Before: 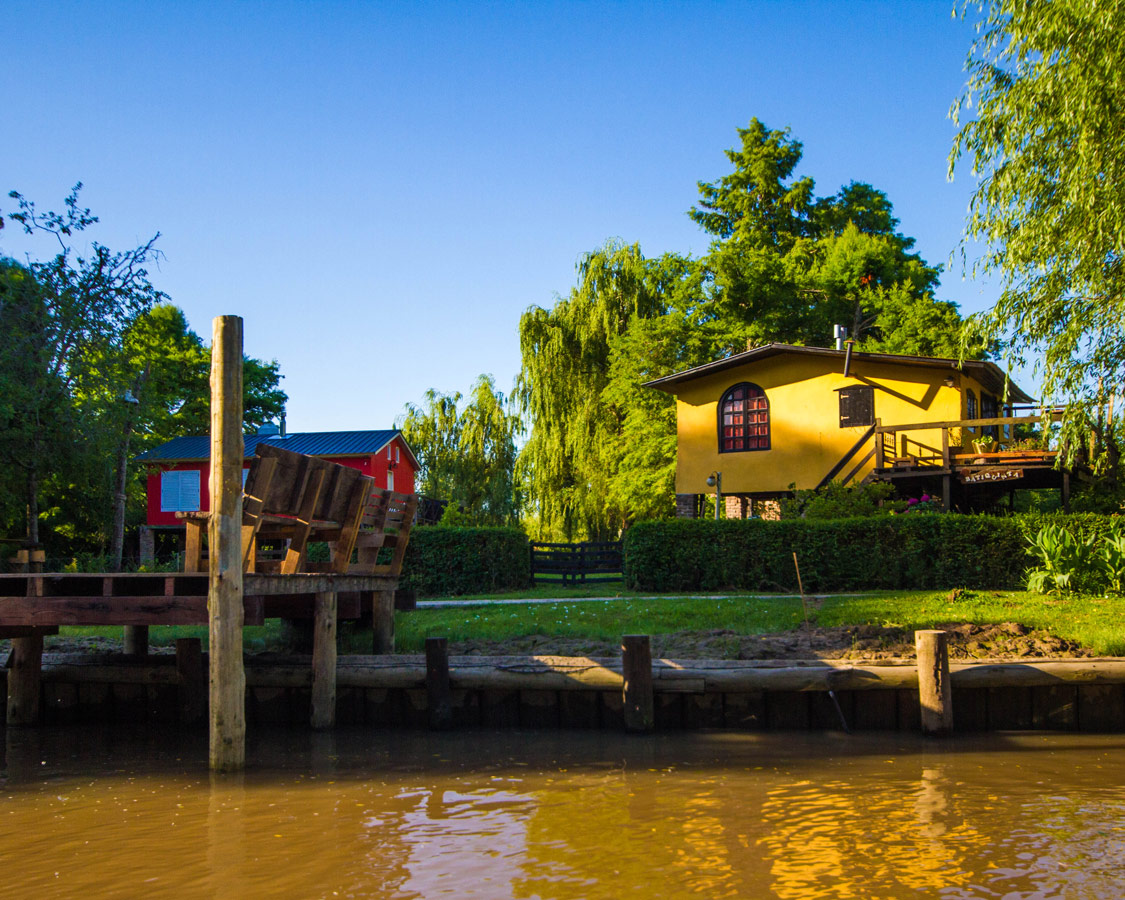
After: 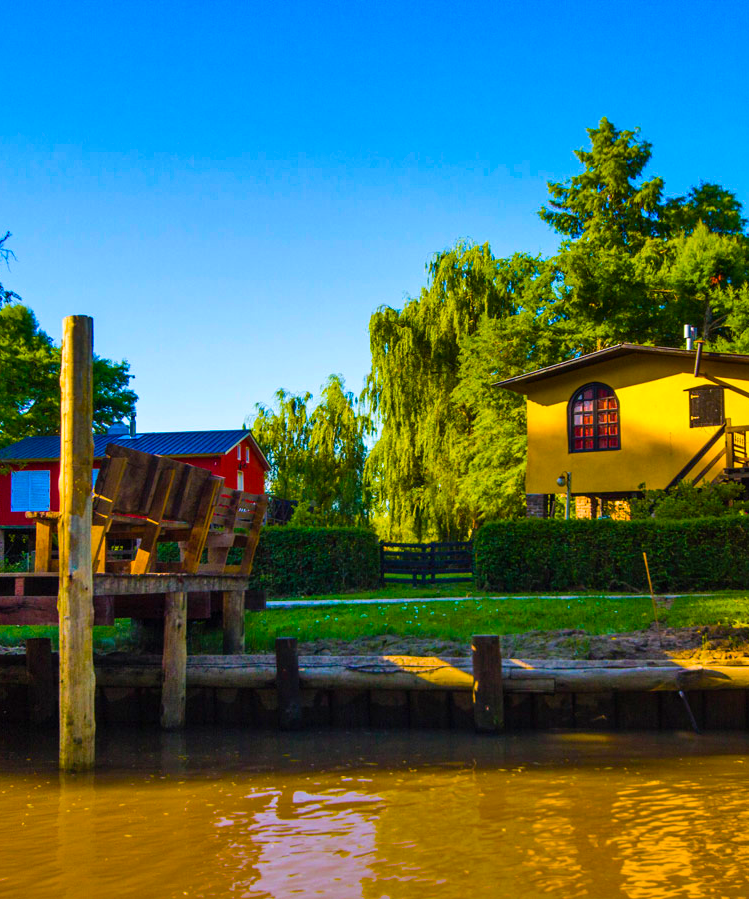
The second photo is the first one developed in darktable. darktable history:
crop and rotate: left 13.4%, right 19.944%
shadows and highlights: soften with gaussian
color balance rgb: perceptual saturation grading › global saturation 30.19%, global vibrance 50.459%
